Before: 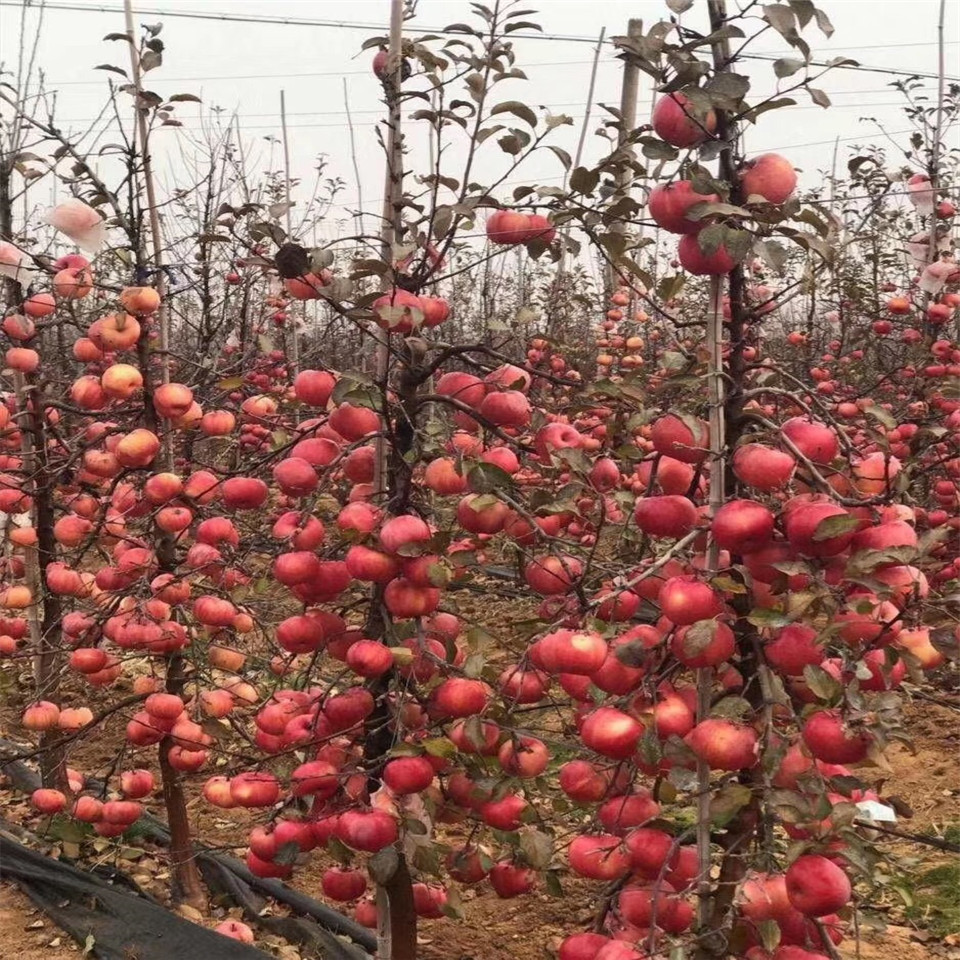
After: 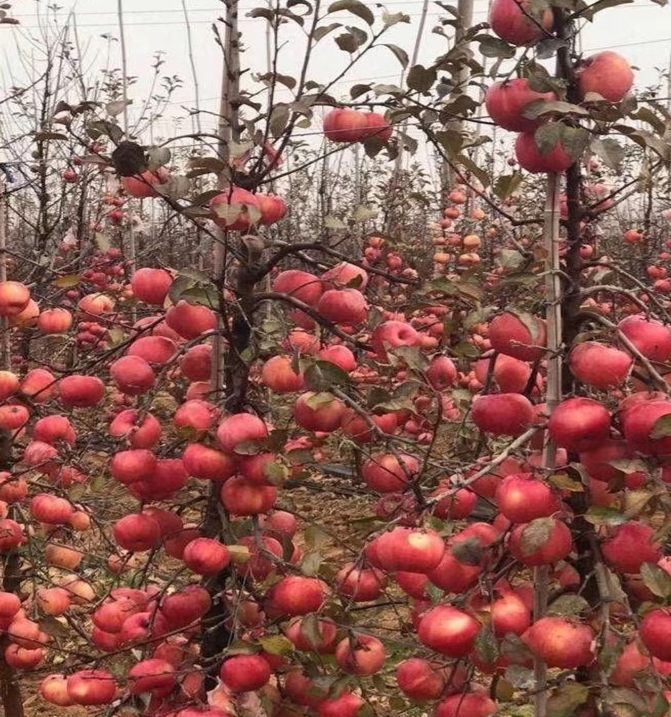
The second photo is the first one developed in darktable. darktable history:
crop and rotate: left 17.046%, top 10.659%, right 12.989%, bottom 14.553%
color balance rgb: global vibrance -1%, saturation formula JzAzBz (2021)
